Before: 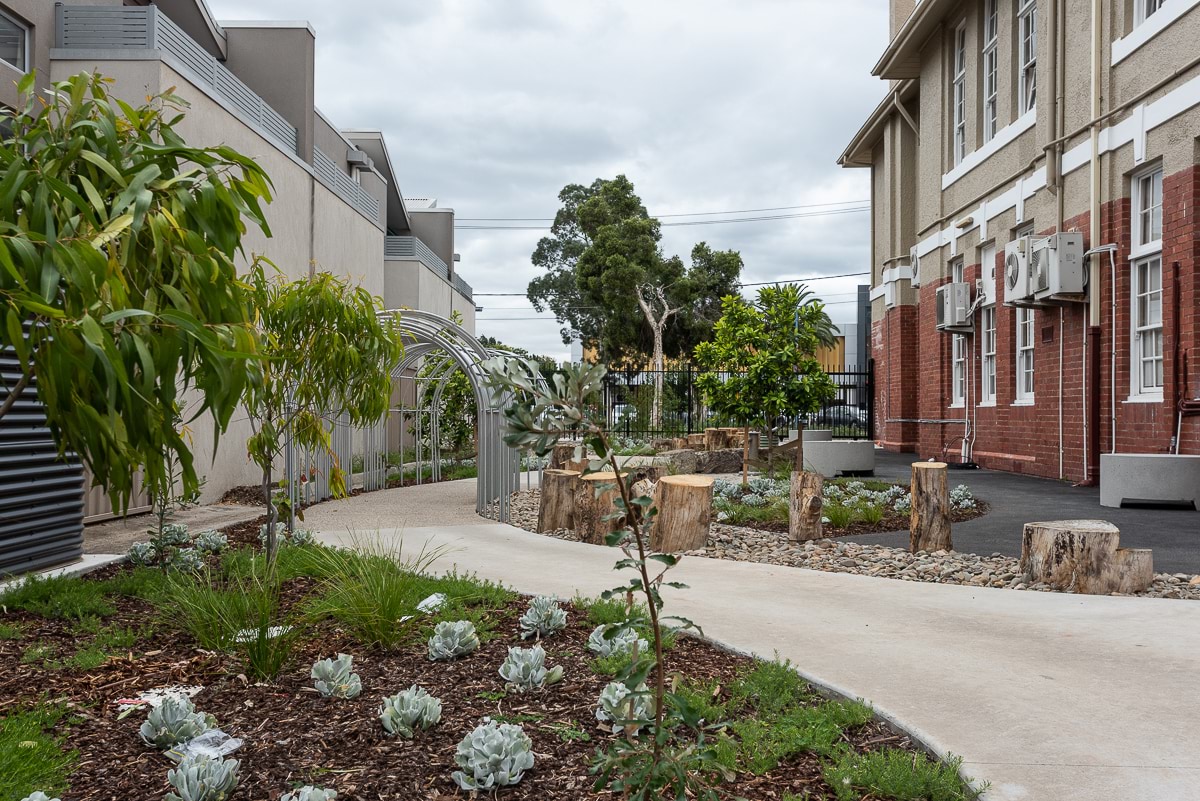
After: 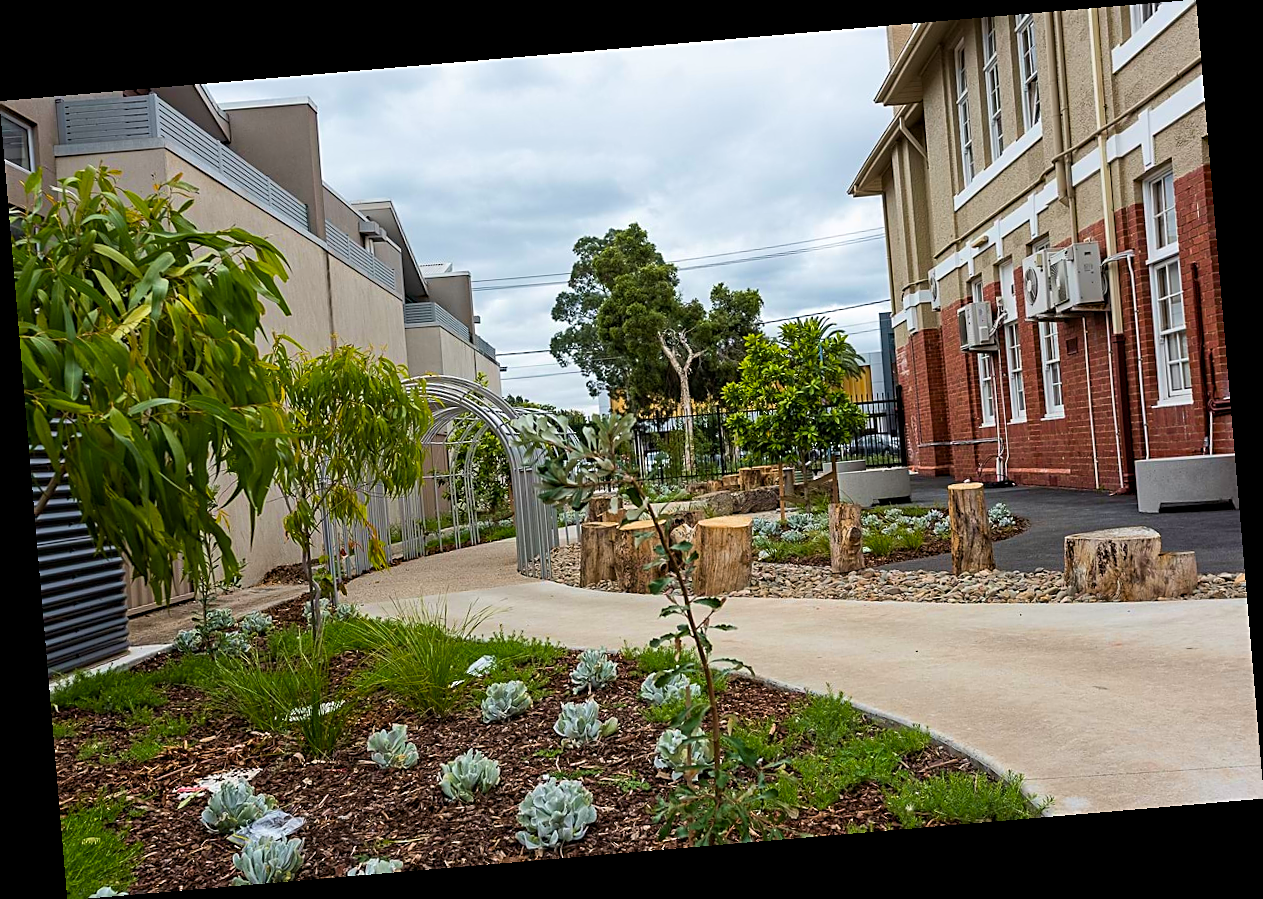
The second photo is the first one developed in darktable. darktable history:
velvia: on, module defaults
sharpen: on, module defaults
haze removal: compatibility mode true, adaptive false
color balance rgb: perceptual saturation grading › global saturation 25%, global vibrance 20%
rotate and perspective: rotation -4.86°, automatic cropping off
